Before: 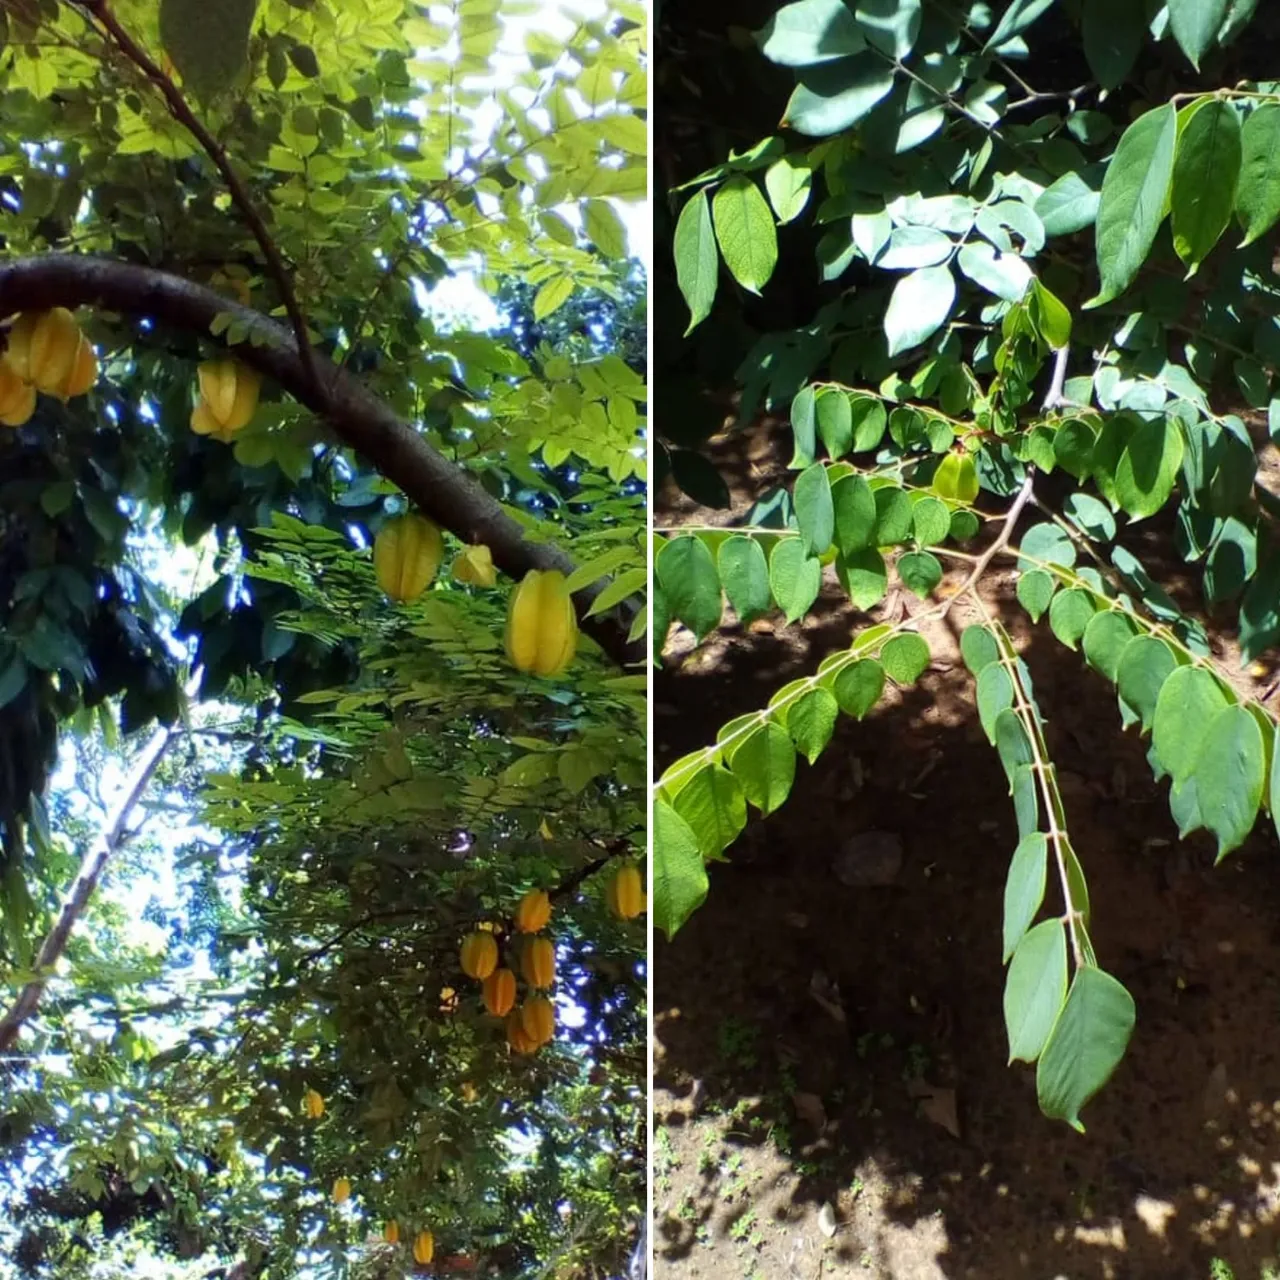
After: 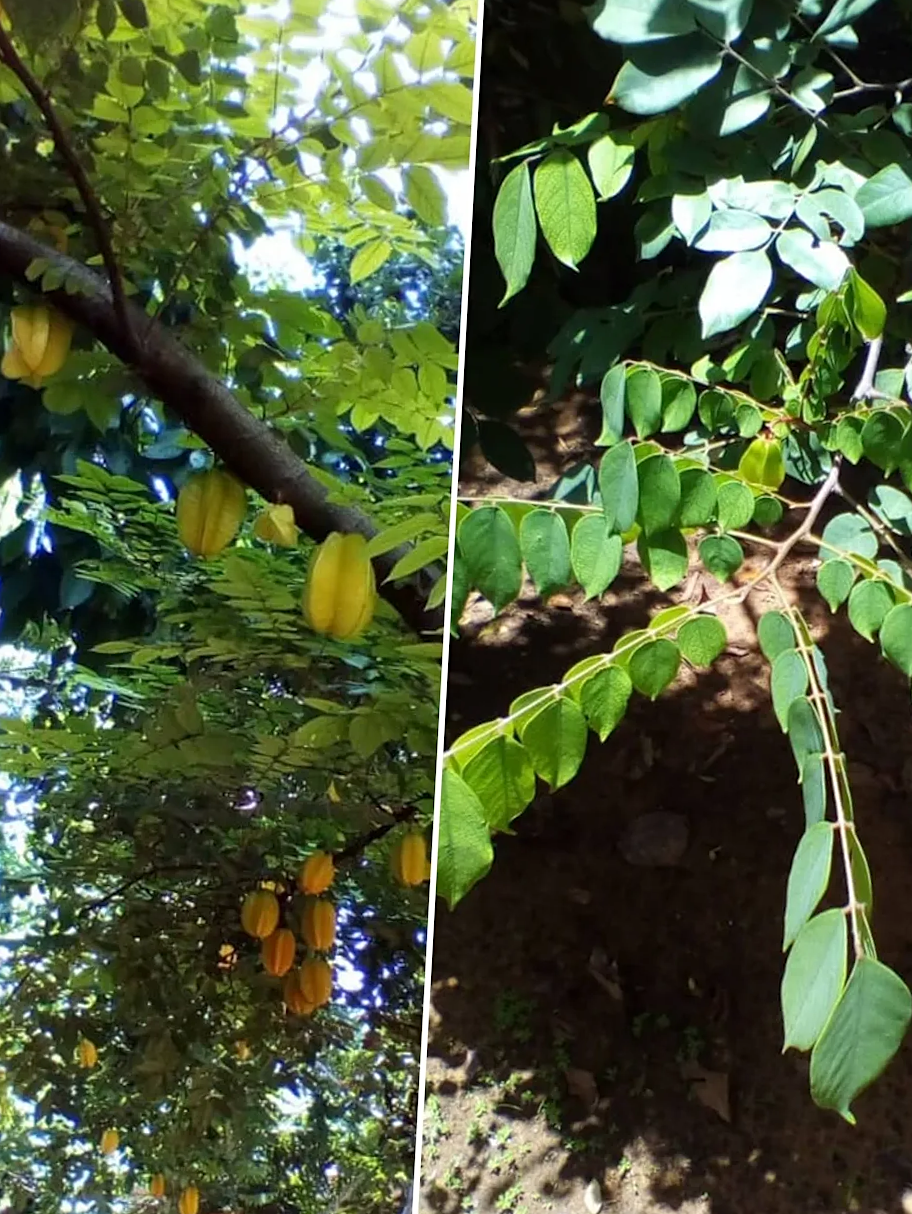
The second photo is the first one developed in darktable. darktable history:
crop and rotate: angle -3.12°, left 13.999%, top 0.045%, right 10.95%, bottom 0.03%
sharpen: amount 0.202
